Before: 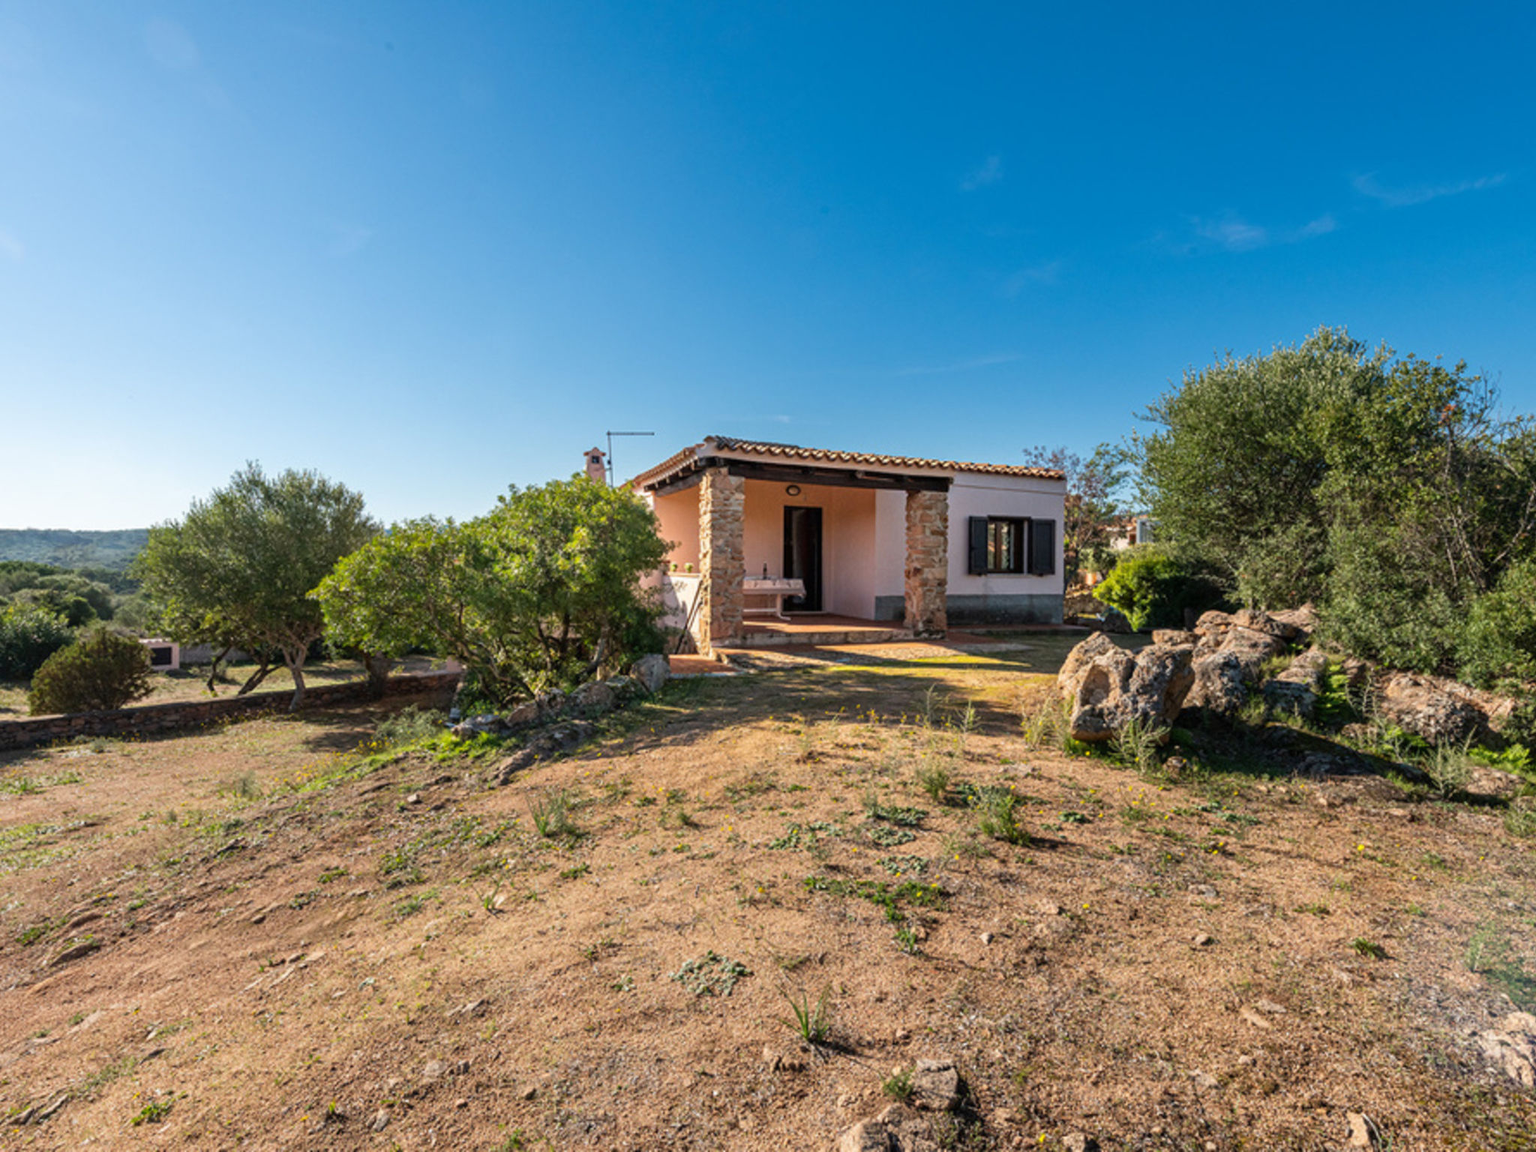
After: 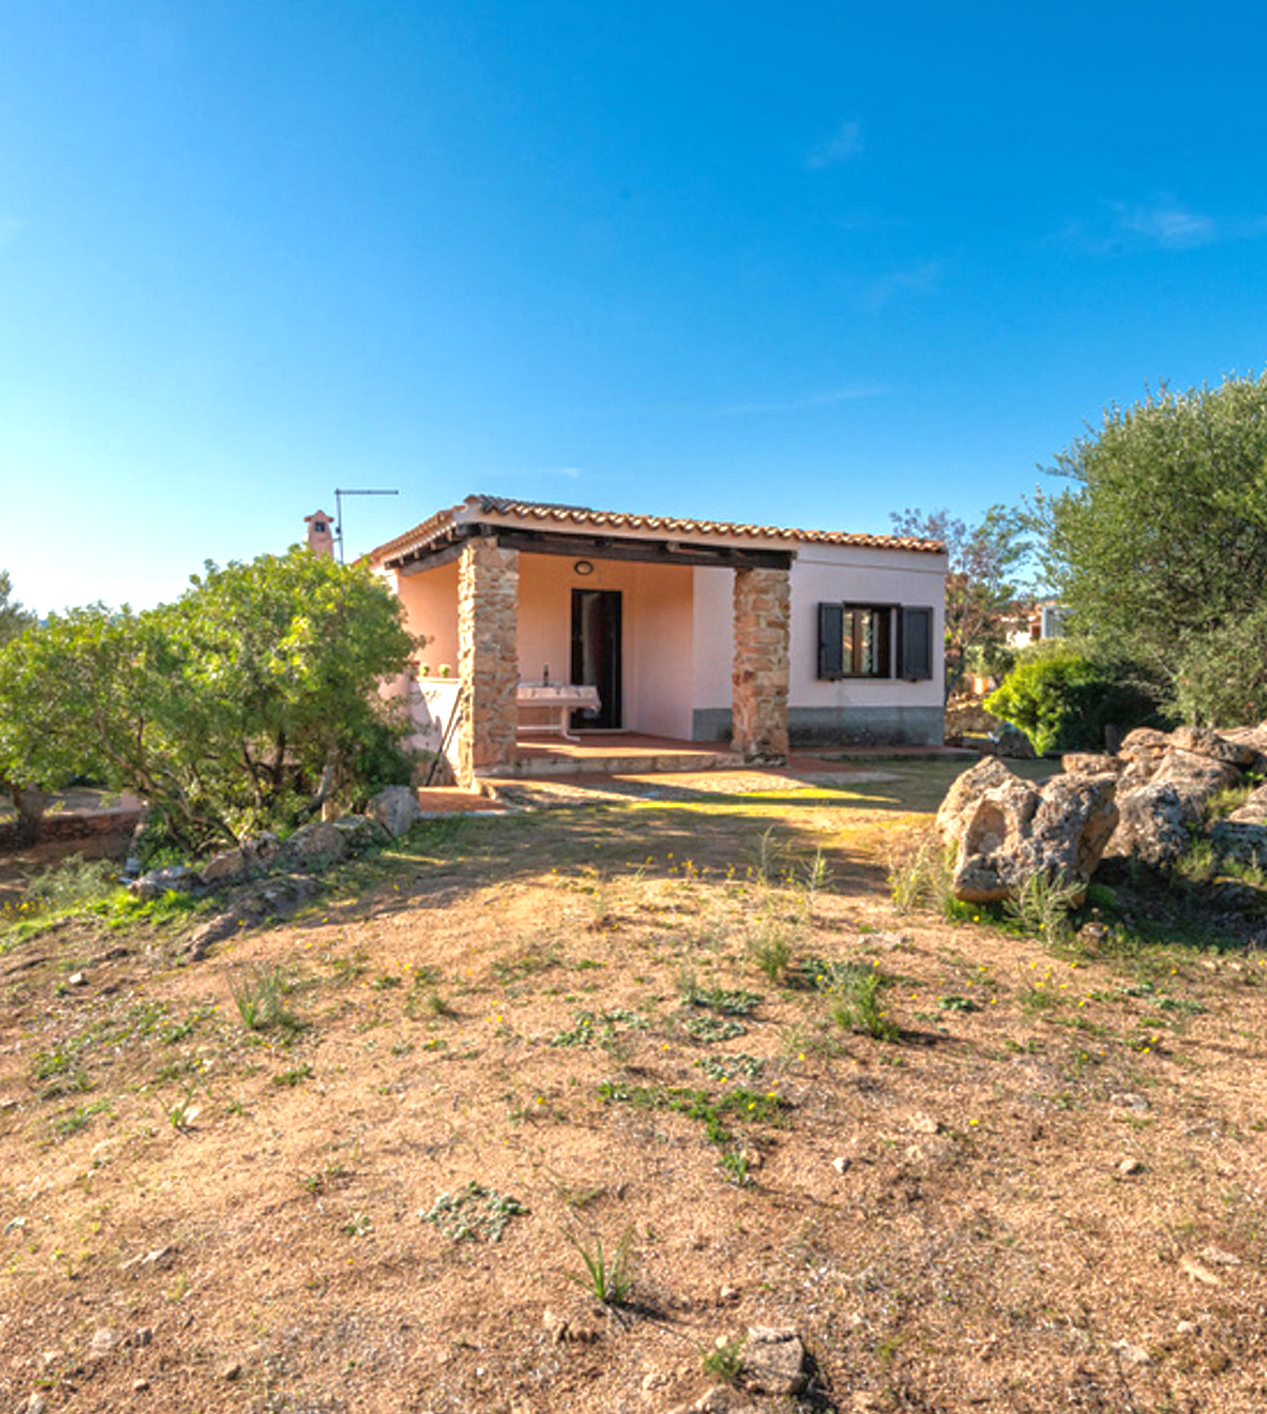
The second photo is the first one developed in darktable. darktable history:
exposure: black level correction 0, exposure 0.952 EV, compensate highlight preservation false
crop and rotate: left 23.183%, top 5.645%, right 14.932%, bottom 2.274%
tone equalizer: -8 EV 0.259 EV, -7 EV 0.378 EV, -6 EV 0.444 EV, -5 EV 0.277 EV, -3 EV -0.245 EV, -2 EV -0.442 EV, -1 EV -0.408 EV, +0 EV -0.253 EV, edges refinement/feathering 500, mask exposure compensation -1.57 EV, preserve details no
